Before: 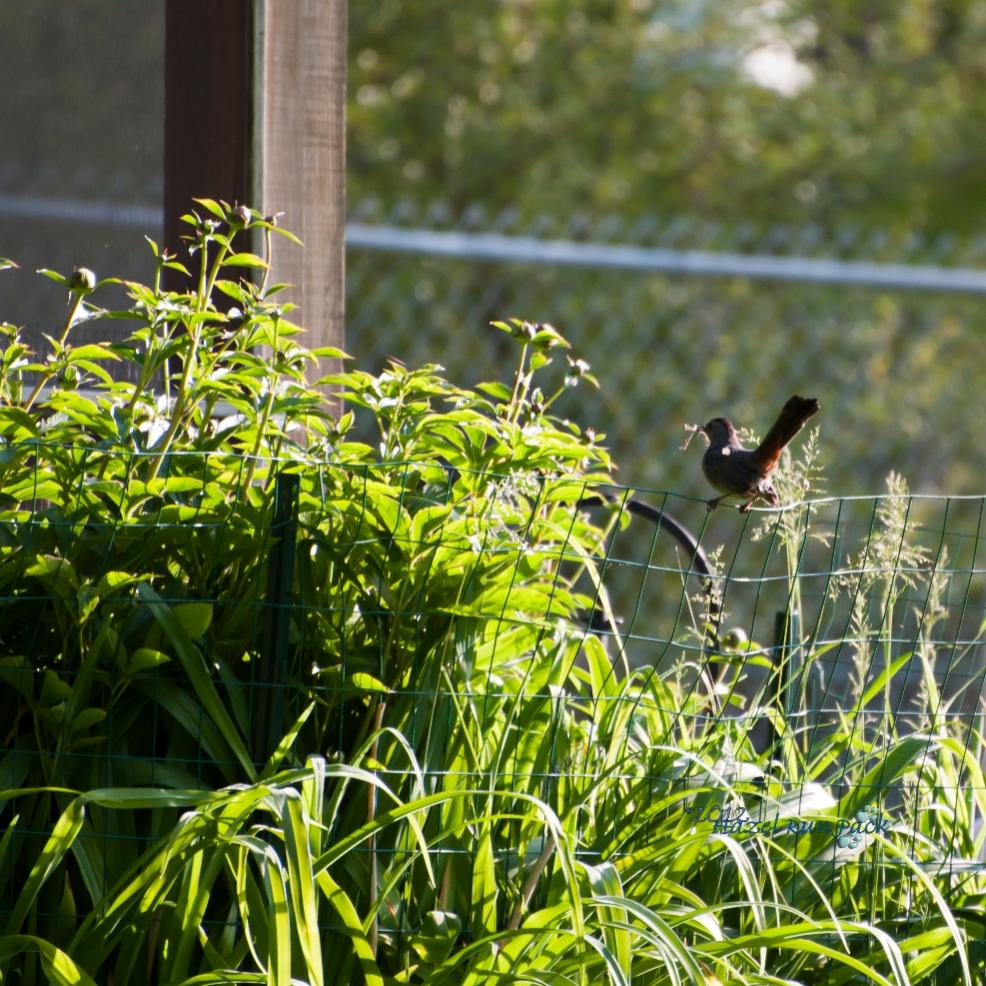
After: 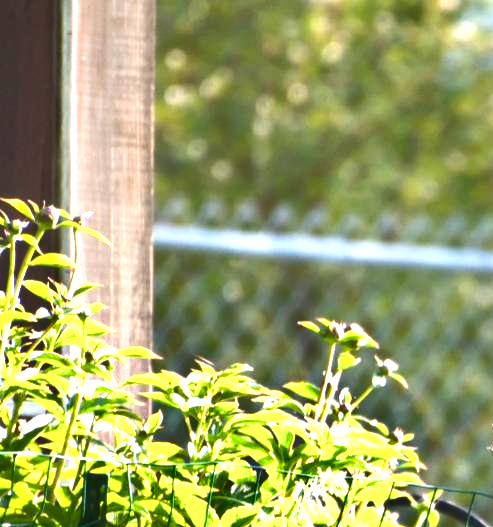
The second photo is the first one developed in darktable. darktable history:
exposure: black level correction 0, exposure 1.45 EV, compensate exposure bias true, compensate highlight preservation false
crop: left 19.556%, right 30.401%, bottom 46.458%
shadows and highlights: shadows 5, soften with gaussian
